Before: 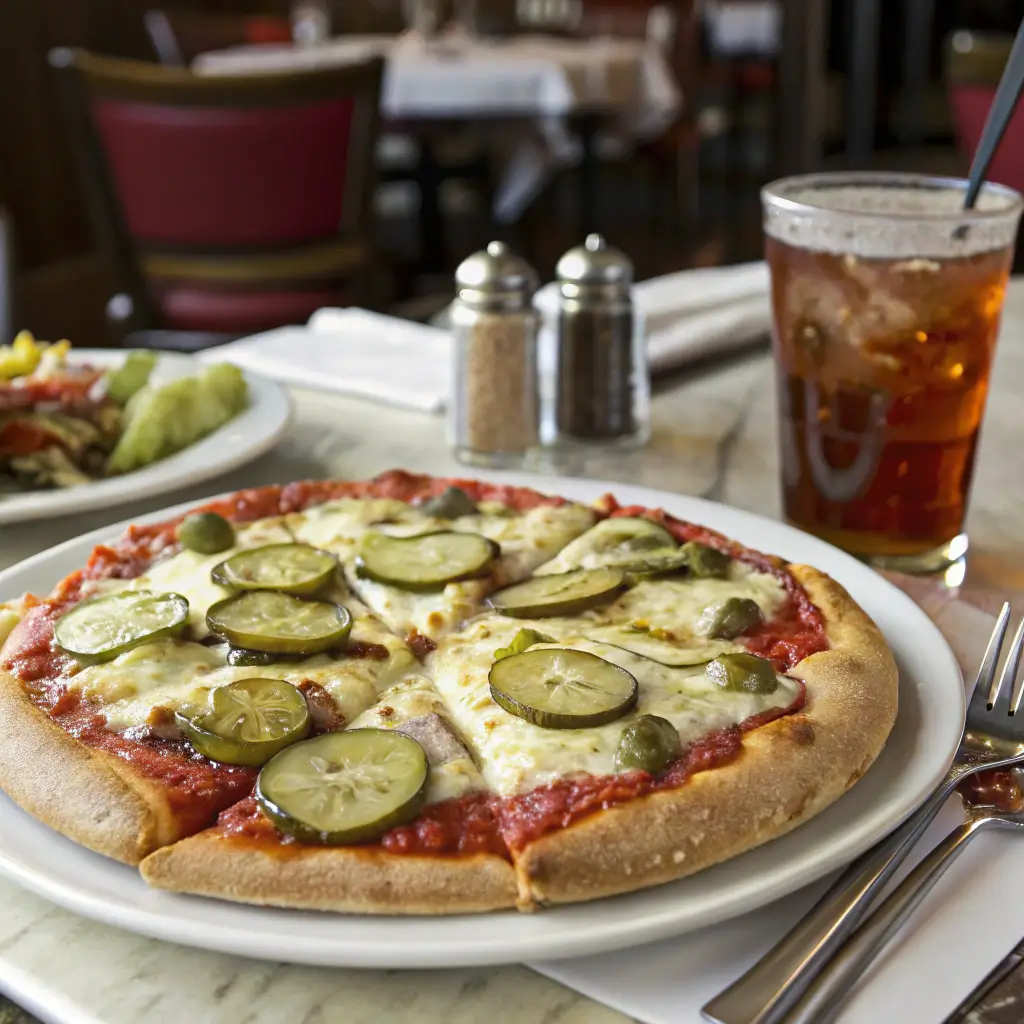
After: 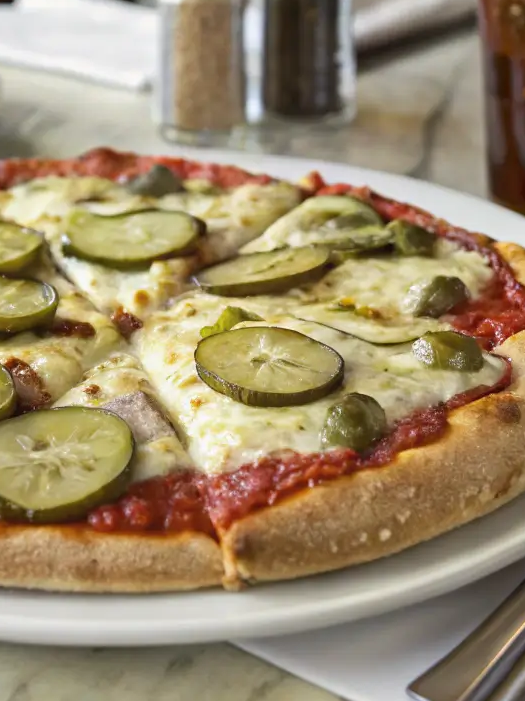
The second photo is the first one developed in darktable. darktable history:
crop and rotate: left 28.792%, top 31.465%, right 19.854%
